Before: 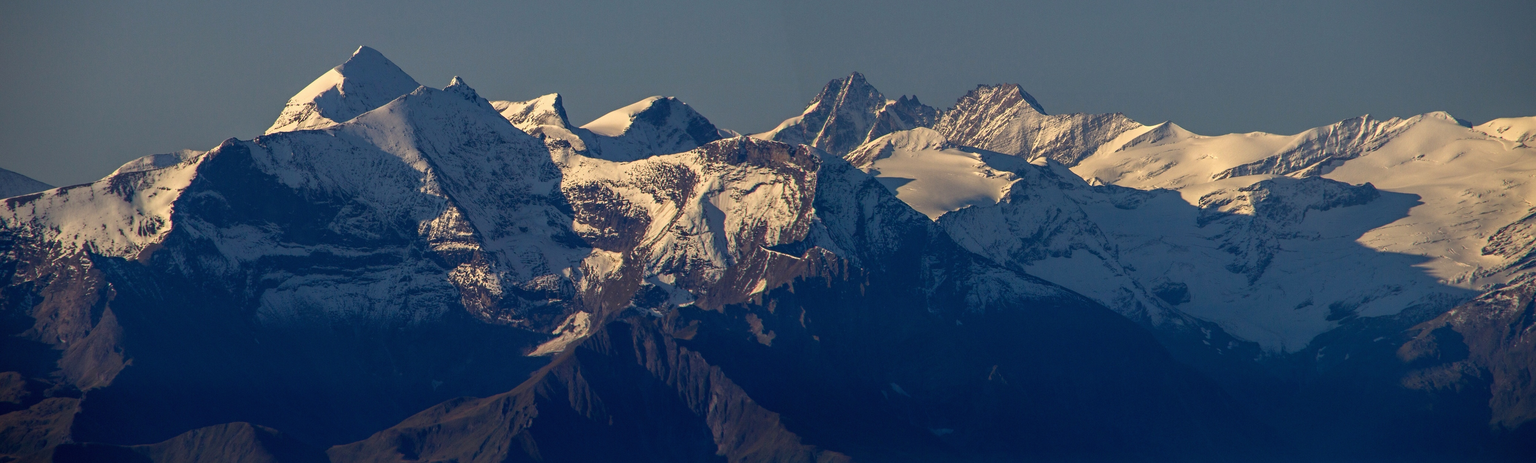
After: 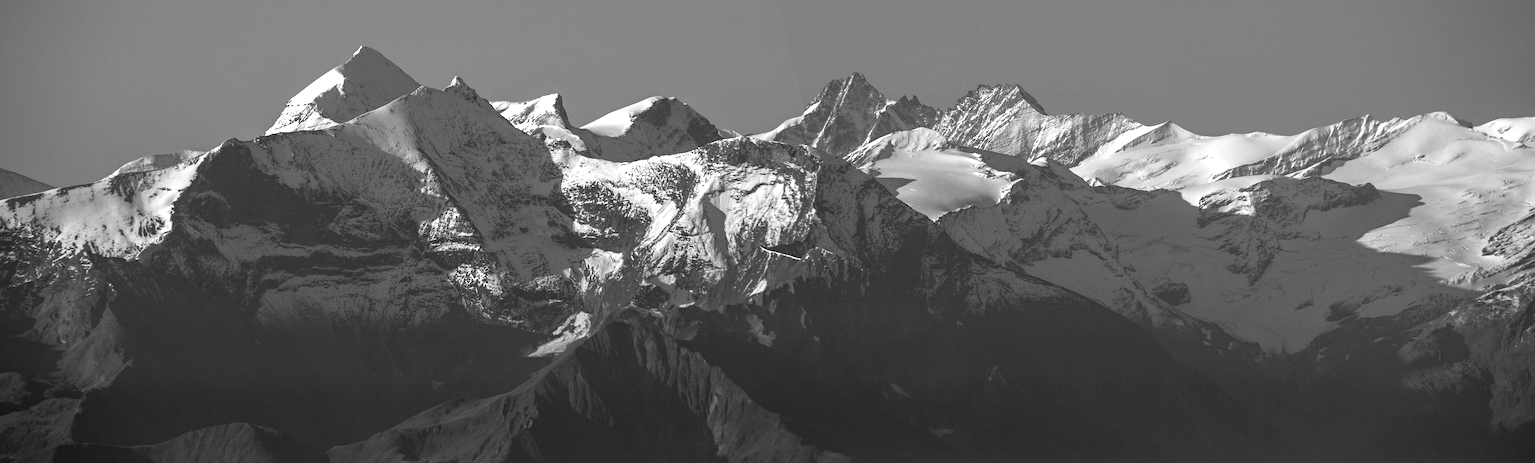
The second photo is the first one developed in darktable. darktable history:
white balance: red 0.98, blue 1.61
monochrome: on, module defaults
exposure: exposure 0.648 EV, compensate highlight preservation false
